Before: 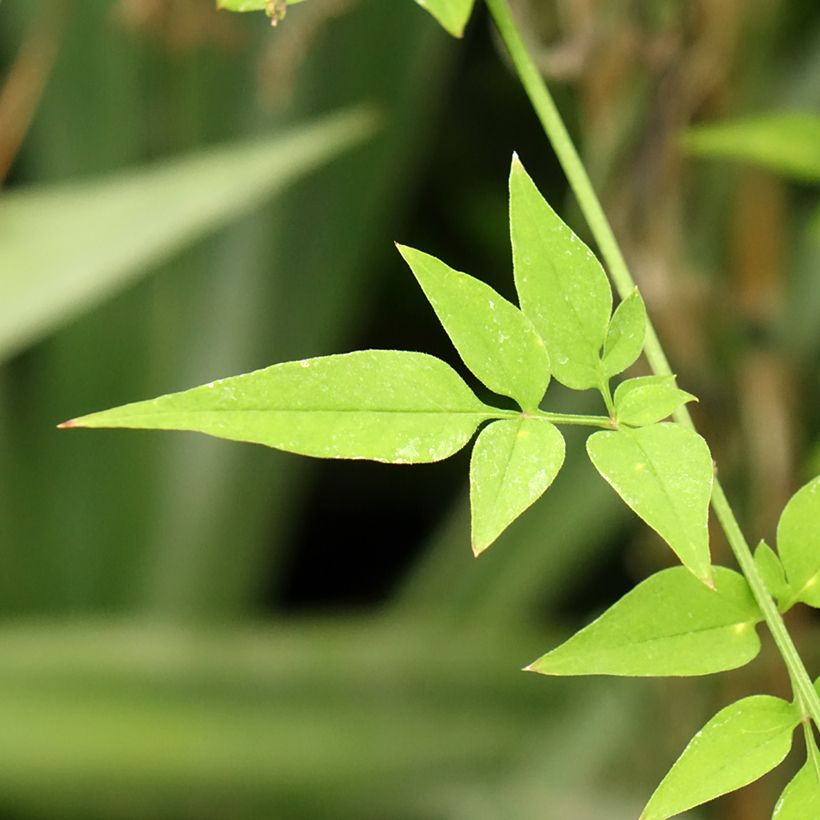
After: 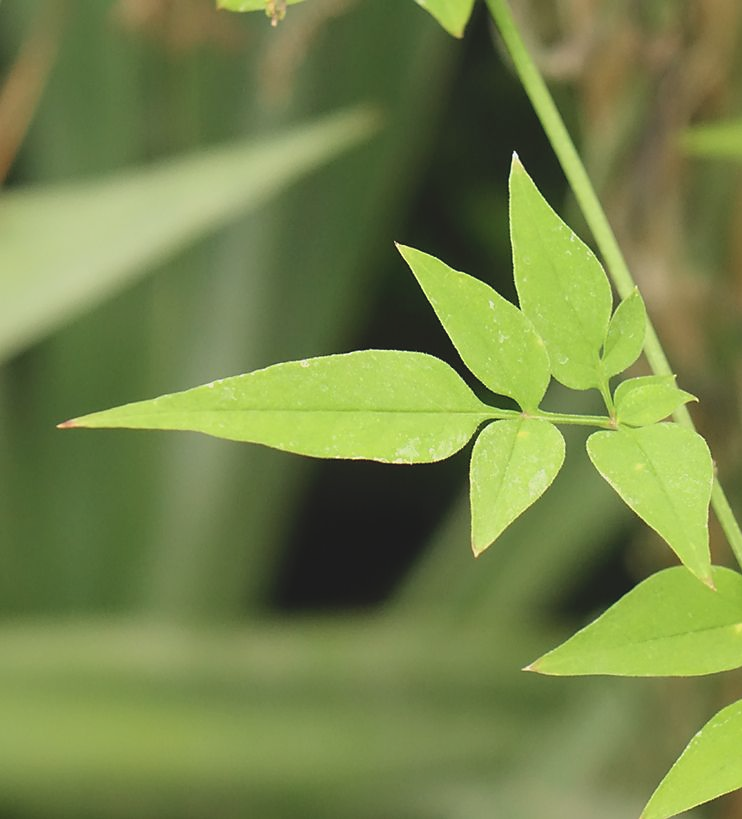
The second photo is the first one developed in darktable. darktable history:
crop: right 9.5%, bottom 0.035%
shadows and highlights: shadows 10.46, white point adjustment 0.818, highlights -38.83
sharpen: radius 1.044, threshold 1.092
contrast brightness saturation: contrast -0.157, brightness 0.054, saturation -0.14
